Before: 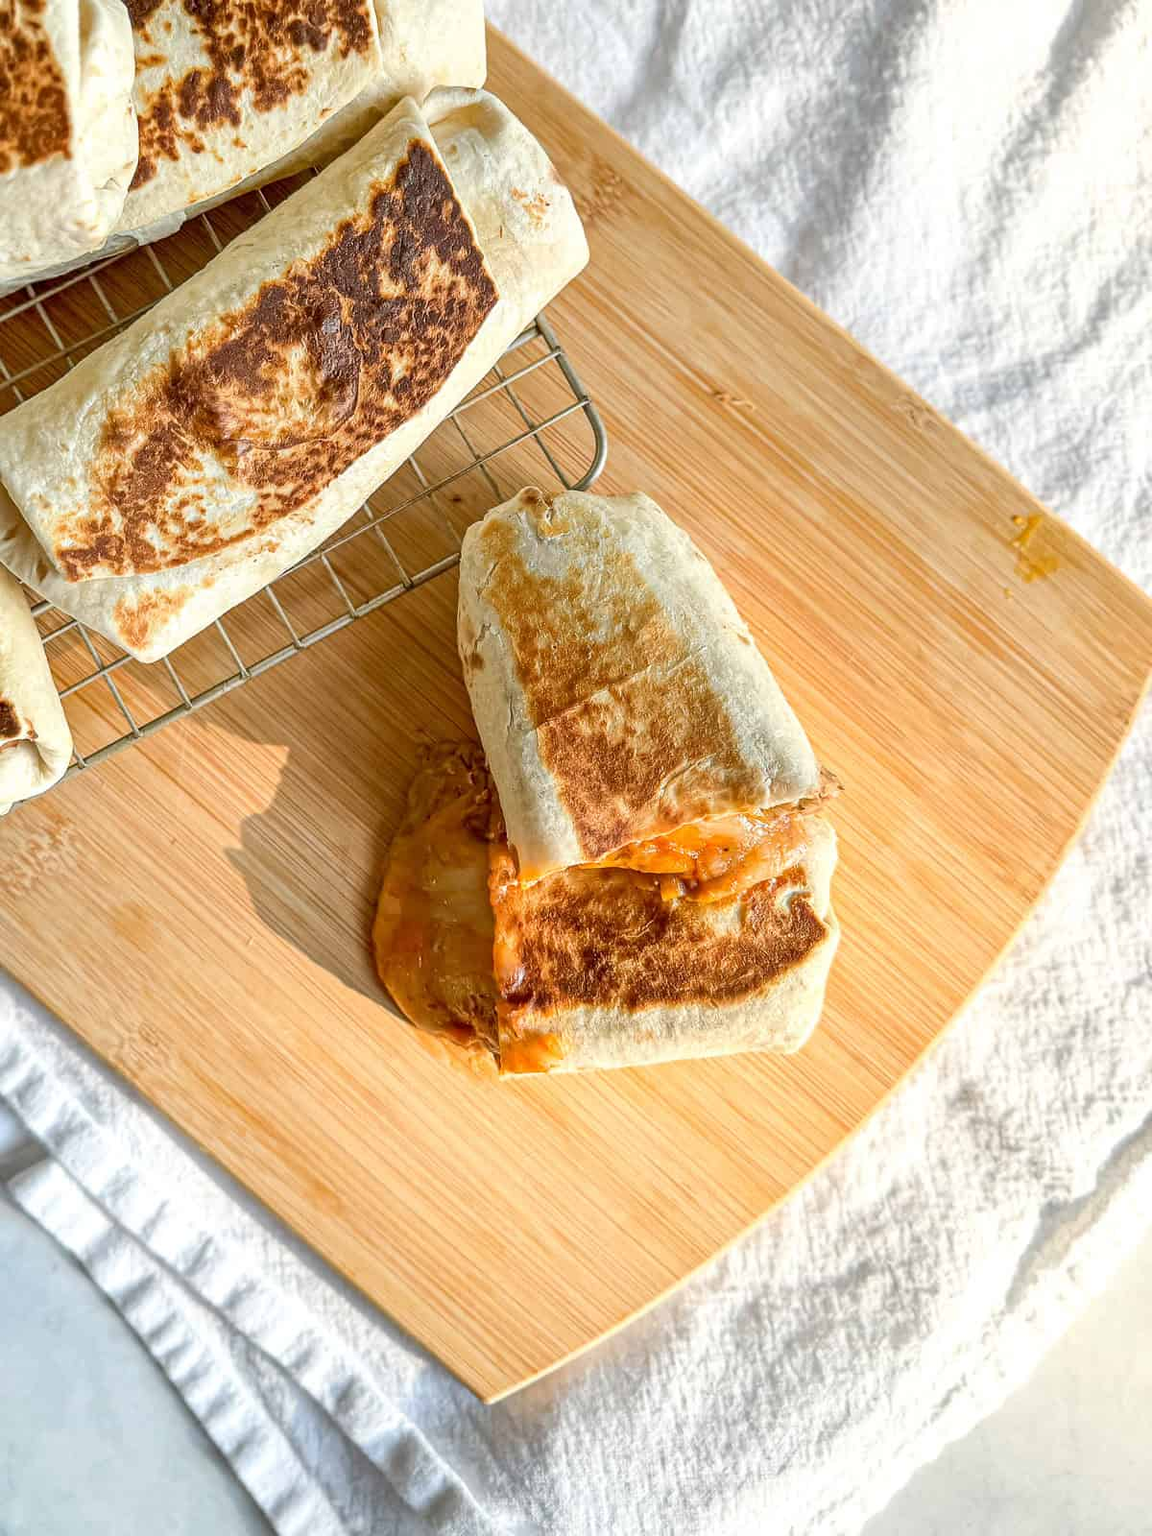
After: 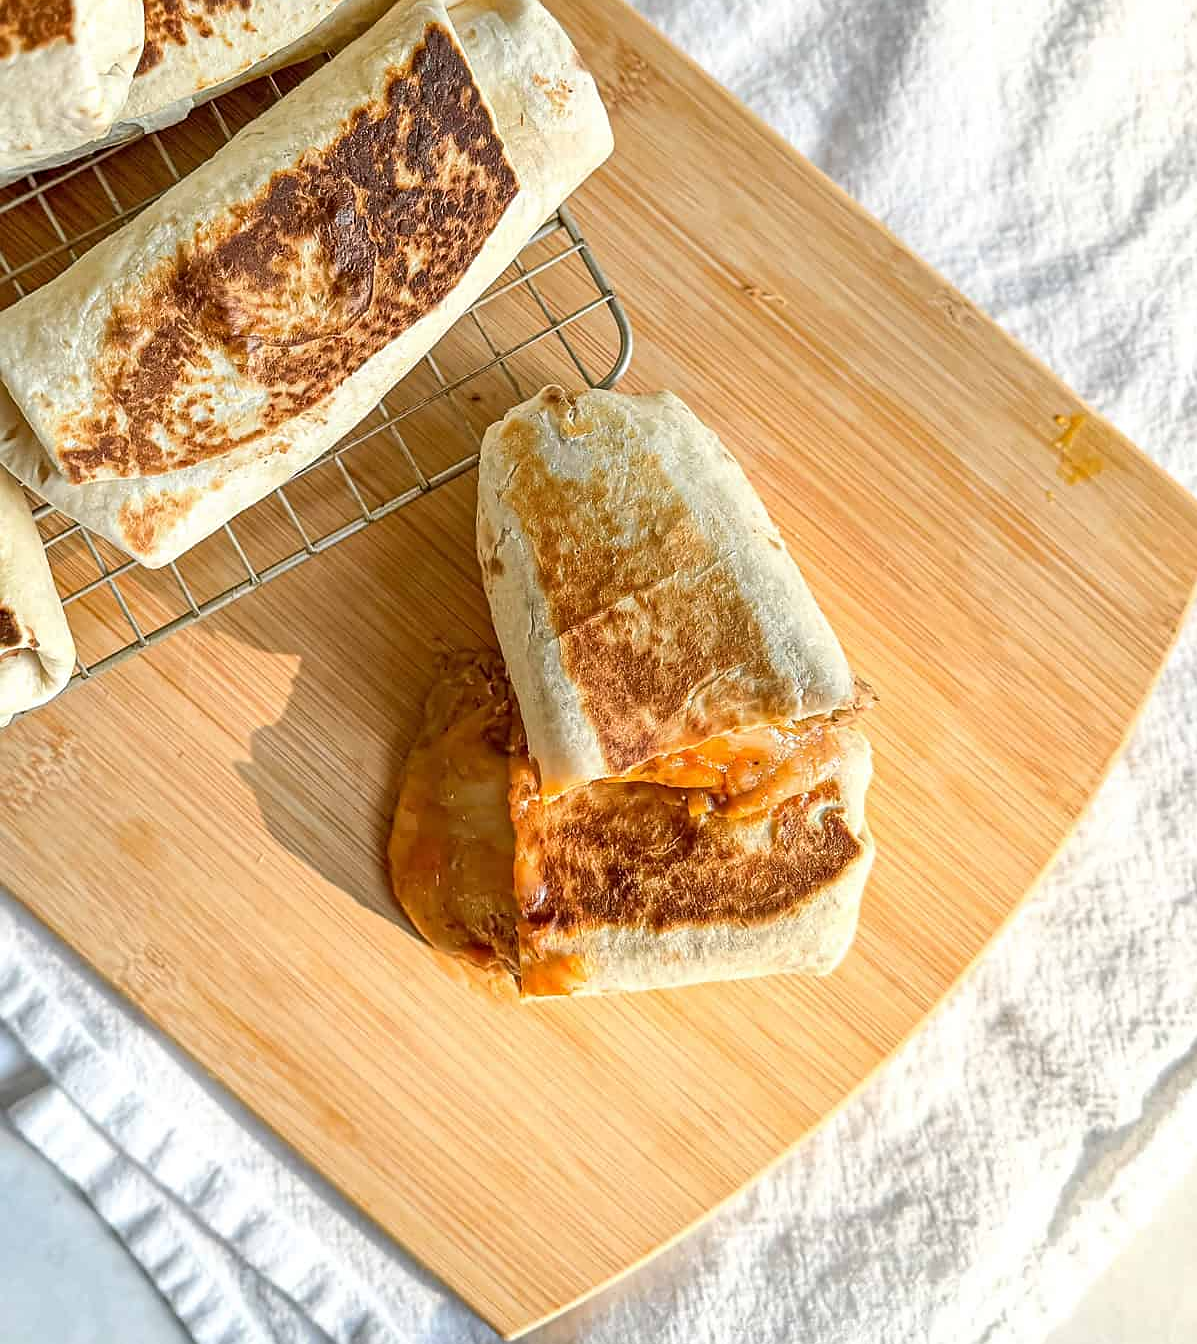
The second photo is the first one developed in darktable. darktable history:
sharpen: radius 1.864, amount 0.398, threshold 1.271
crop: top 7.625%, bottom 8.027%
